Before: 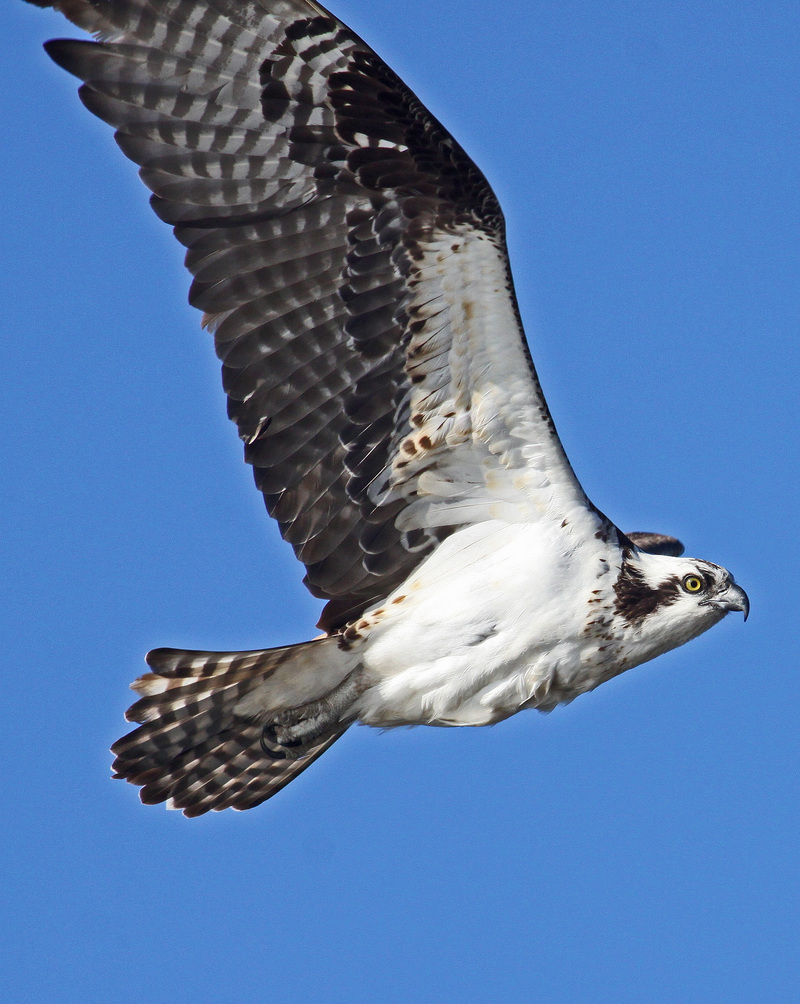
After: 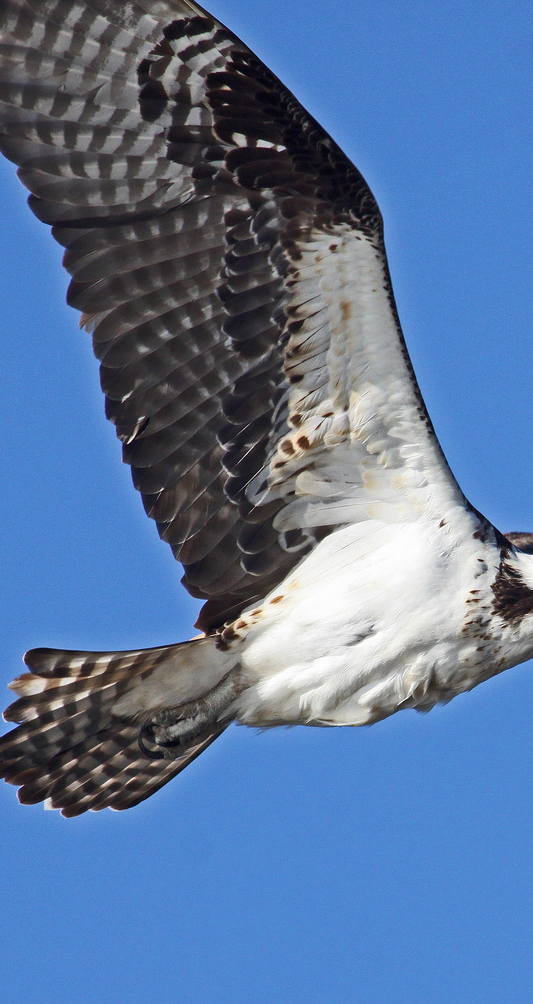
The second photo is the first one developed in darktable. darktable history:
crop: left 15.365%, right 17.894%
